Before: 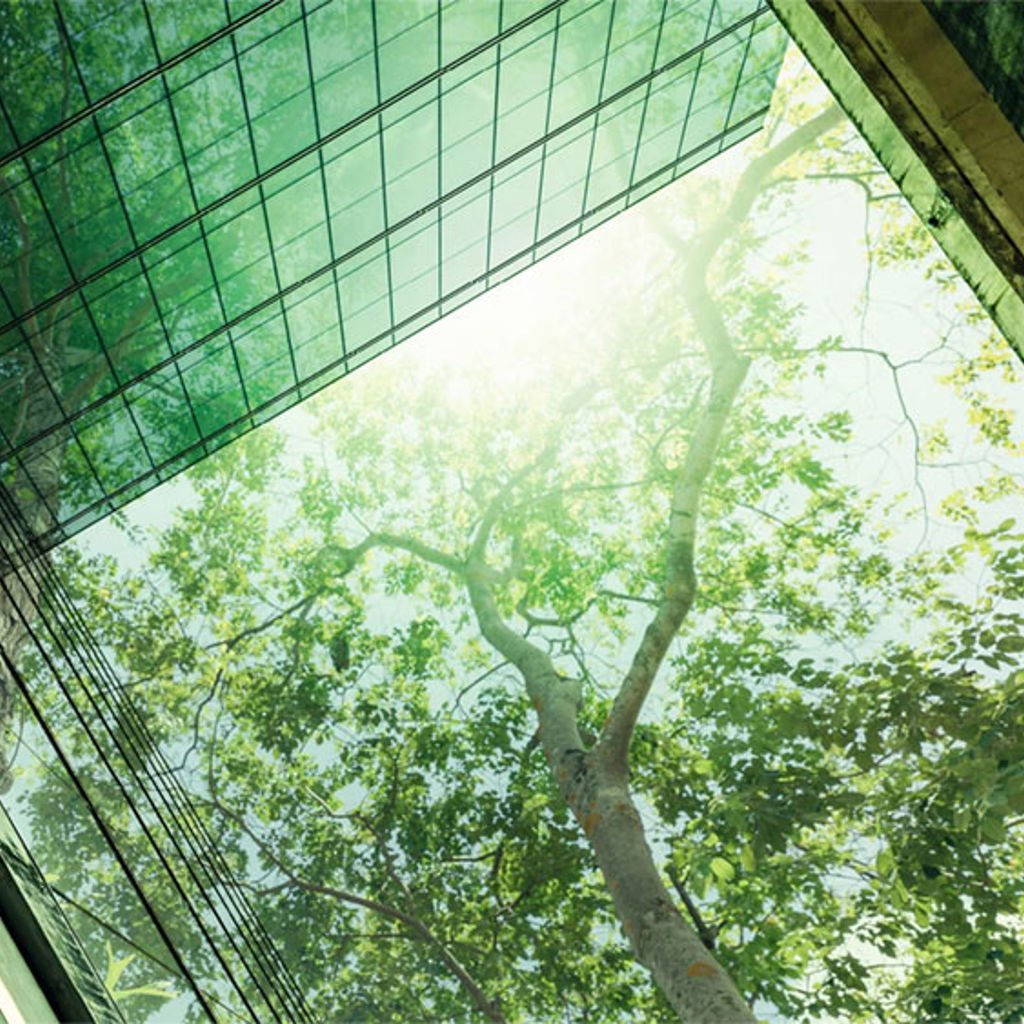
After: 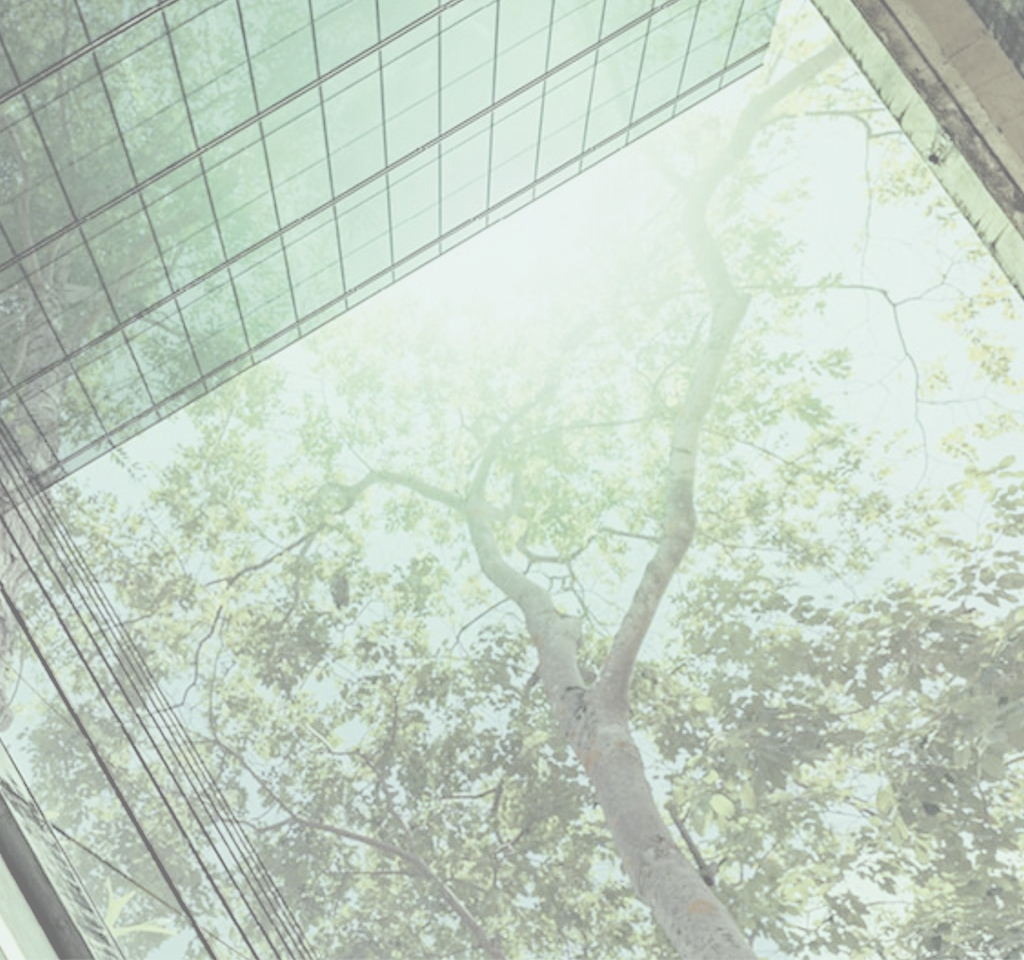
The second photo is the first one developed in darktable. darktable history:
crop and rotate: top 6.25%
haze removal: strength 0.29, distance 0.25, compatibility mode true, adaptive false
contrast brightness saturation: contrast -0.32, brightness 0.75, saturation -0.78
white balance: red 0.978, blue 0.999
color balance rgb: shadows lift › luminance 0.49%, shadows lift › chroma 6.83%, shadows lift › hue 300.29°, power › hue 208.98°, highlights gain › luminance 20.24%, highlights gain › chroma 2.73%, highlights gain › hue 173.85°, perceptual saturation grading › global saturation 18.05%
